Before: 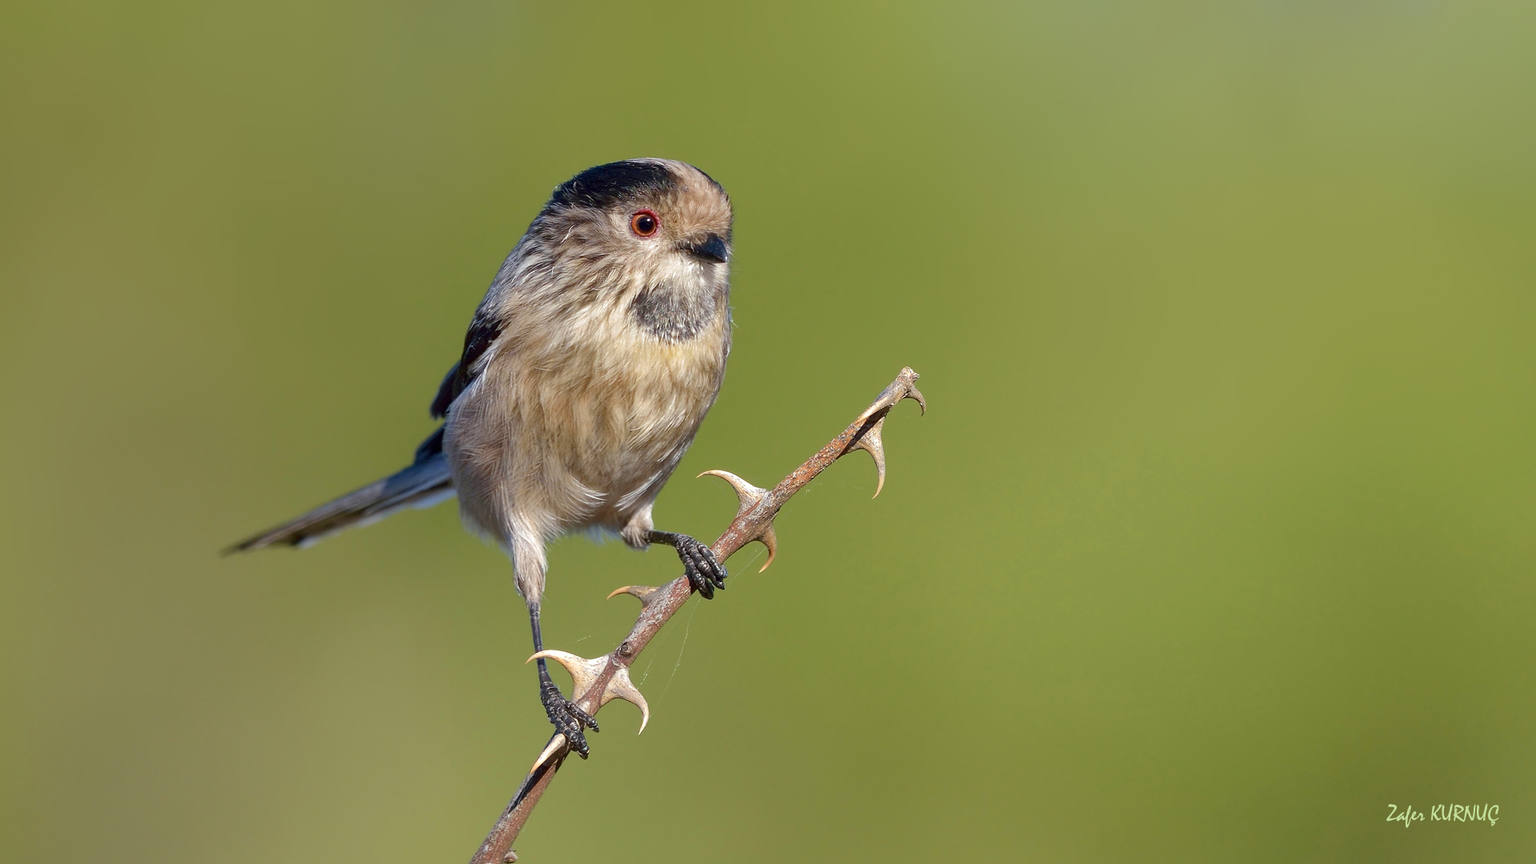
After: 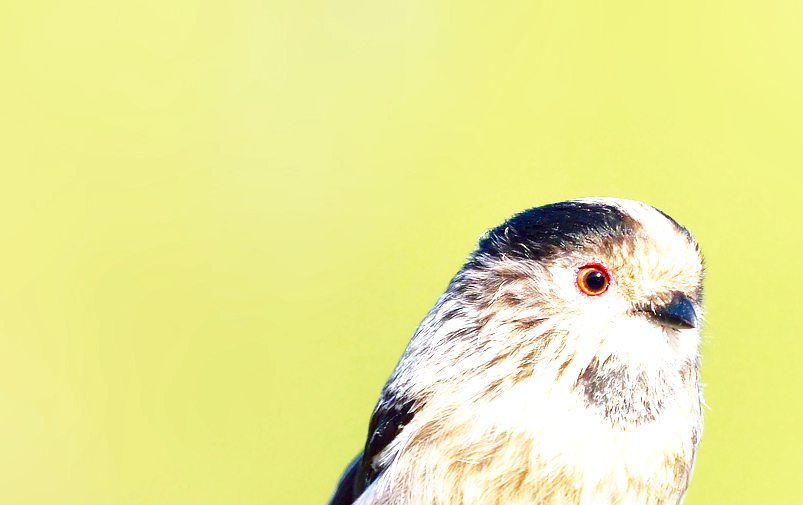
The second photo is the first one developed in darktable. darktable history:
exposure: exposure 1 EV, compensate highlight preservation false
local contrast: mode bilateral grid, contrast 20, coarseness 50, detail 150%, midtone range 0.2
crop and rotate: left 11.052%, top 0.055%, right 47.088%, bottom 53.163%
base curve: curves: ch0 [(0, 0) (0.026, 0.03) (0.109, 0.232) (0.351, 0.748) (0.669, 0.968) (1, 1)], preserve colors none
